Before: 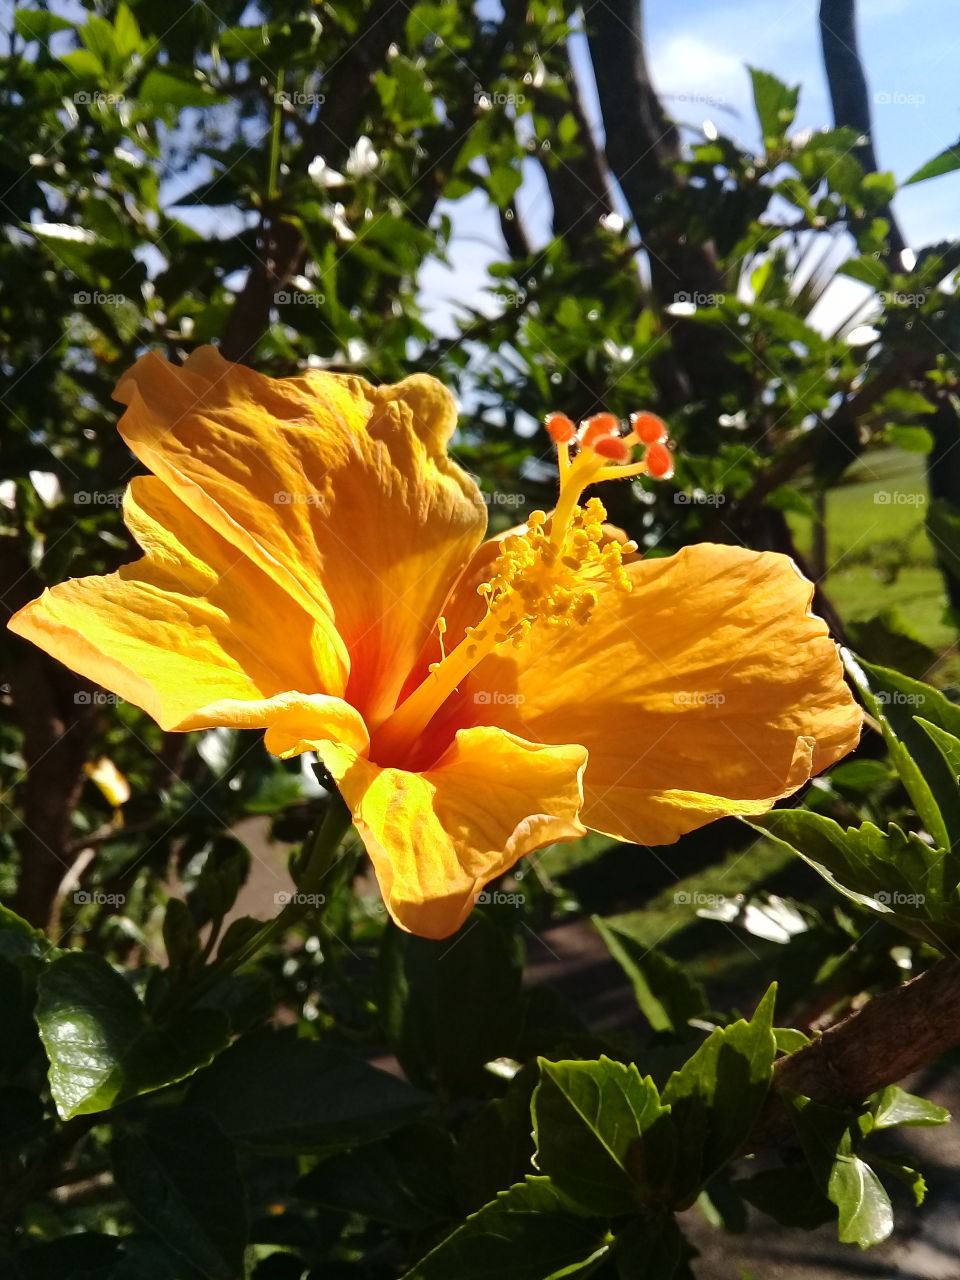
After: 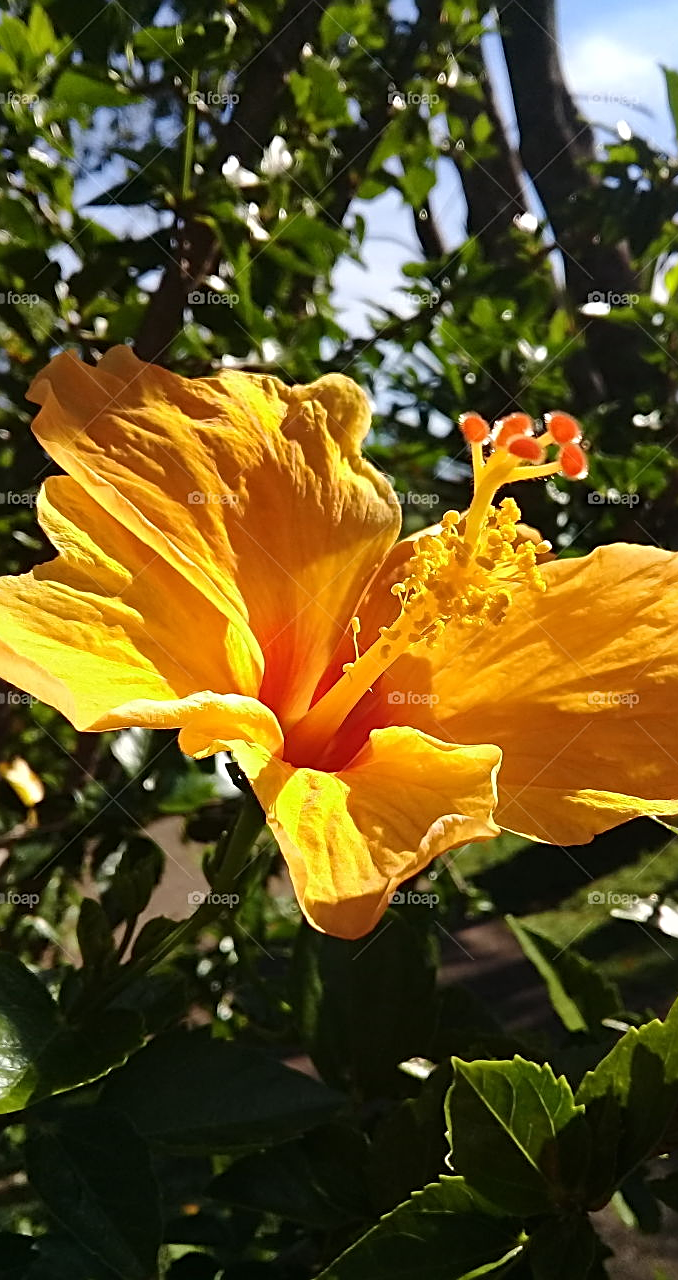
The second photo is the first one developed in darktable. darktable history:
sharpen: radius 2.552, amount 0.651
crop and rotate: left 8.995%, right 20.276%
